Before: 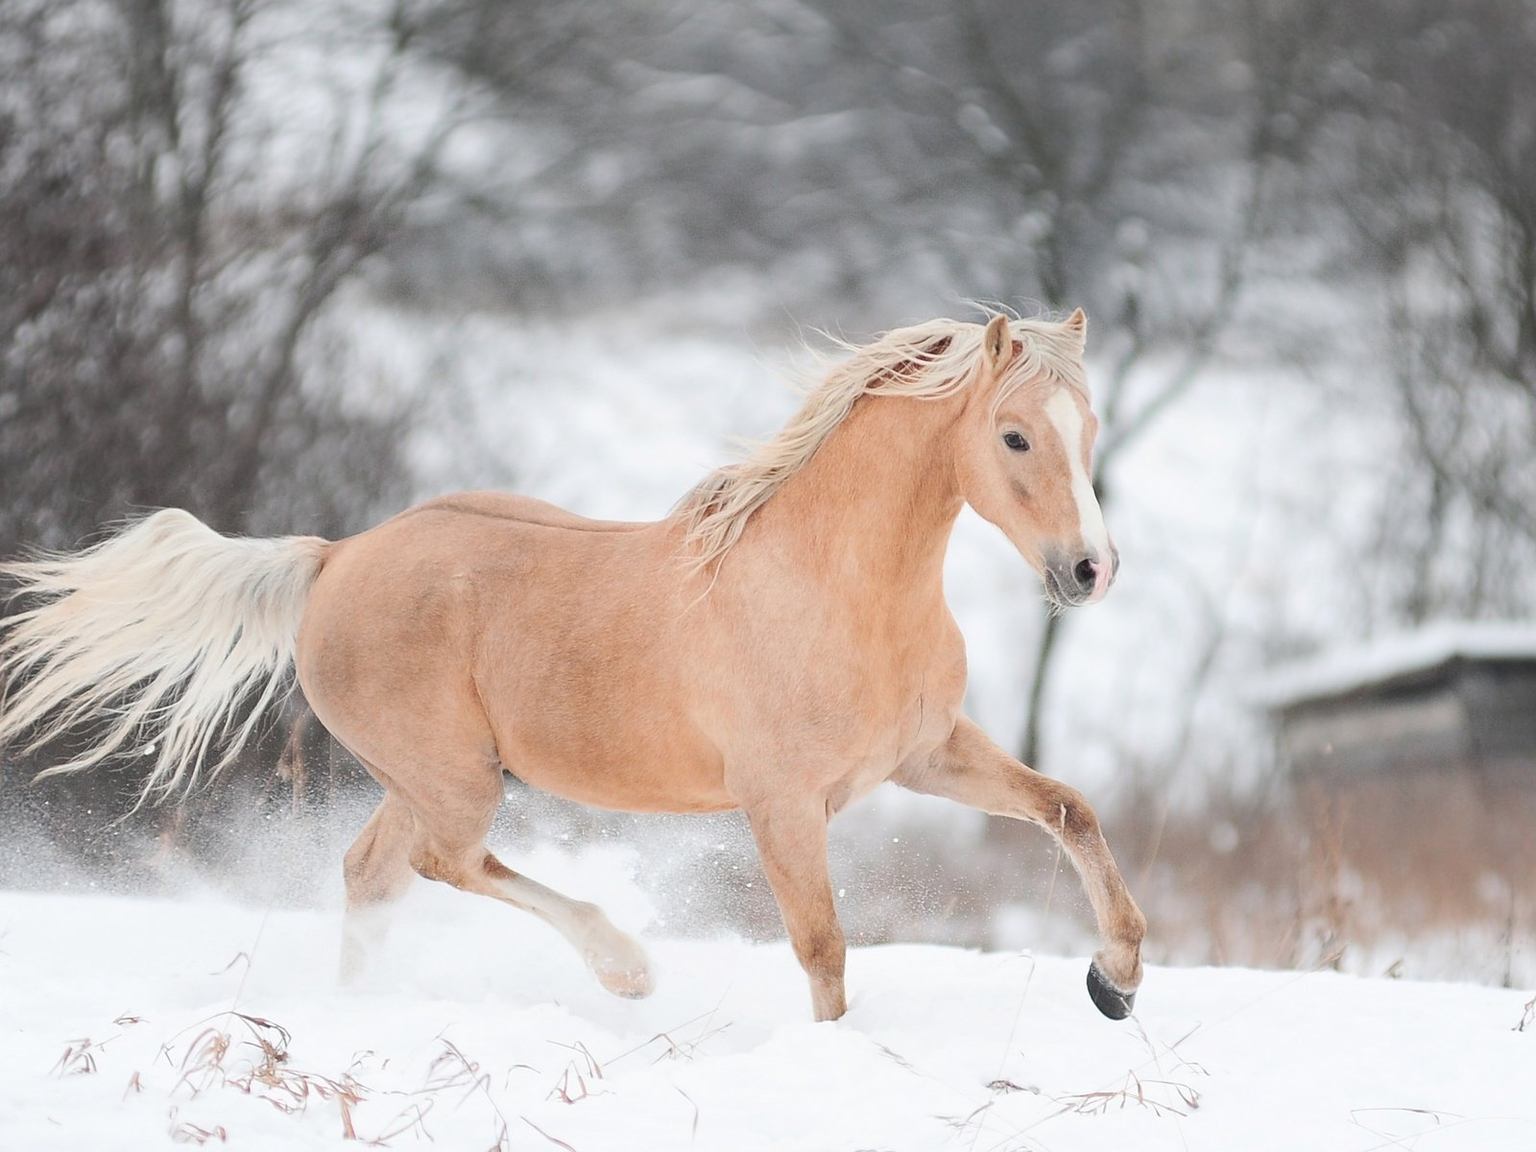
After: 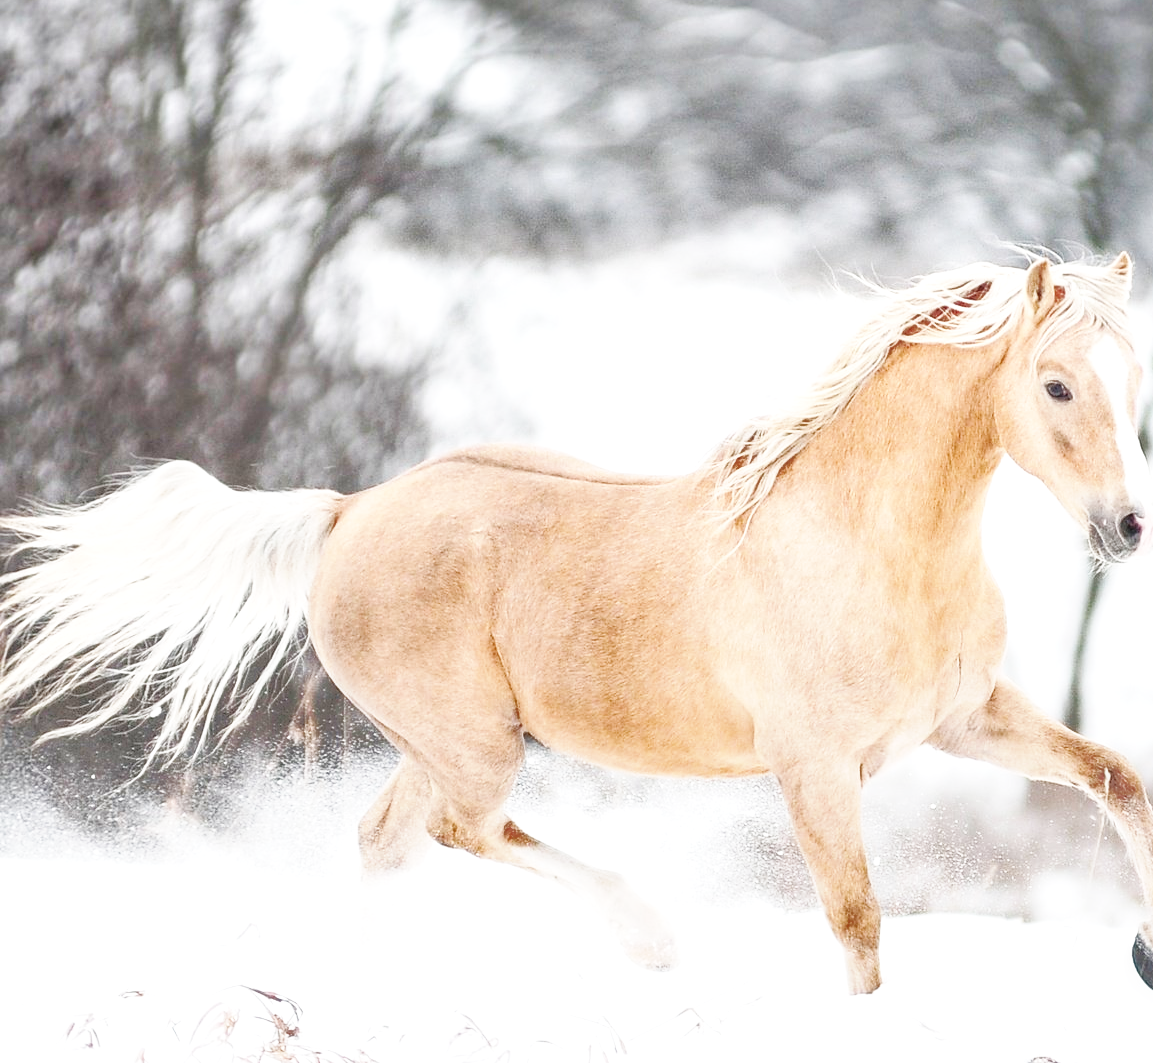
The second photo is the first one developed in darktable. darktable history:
crop: top 5.802%, right 27.888%, bottom 5.536%
local contrast: on, module defaults
base curve: curves: ch0 [(0, 0) (0.007, 0.004) (0.027, 0.03) (0.046, 0.07) (0.207, 0.54) (0.442, 0.872) (0.673, 0.972) (1, 1)], preserve colors none
shadows and highlights: on, module defaults
